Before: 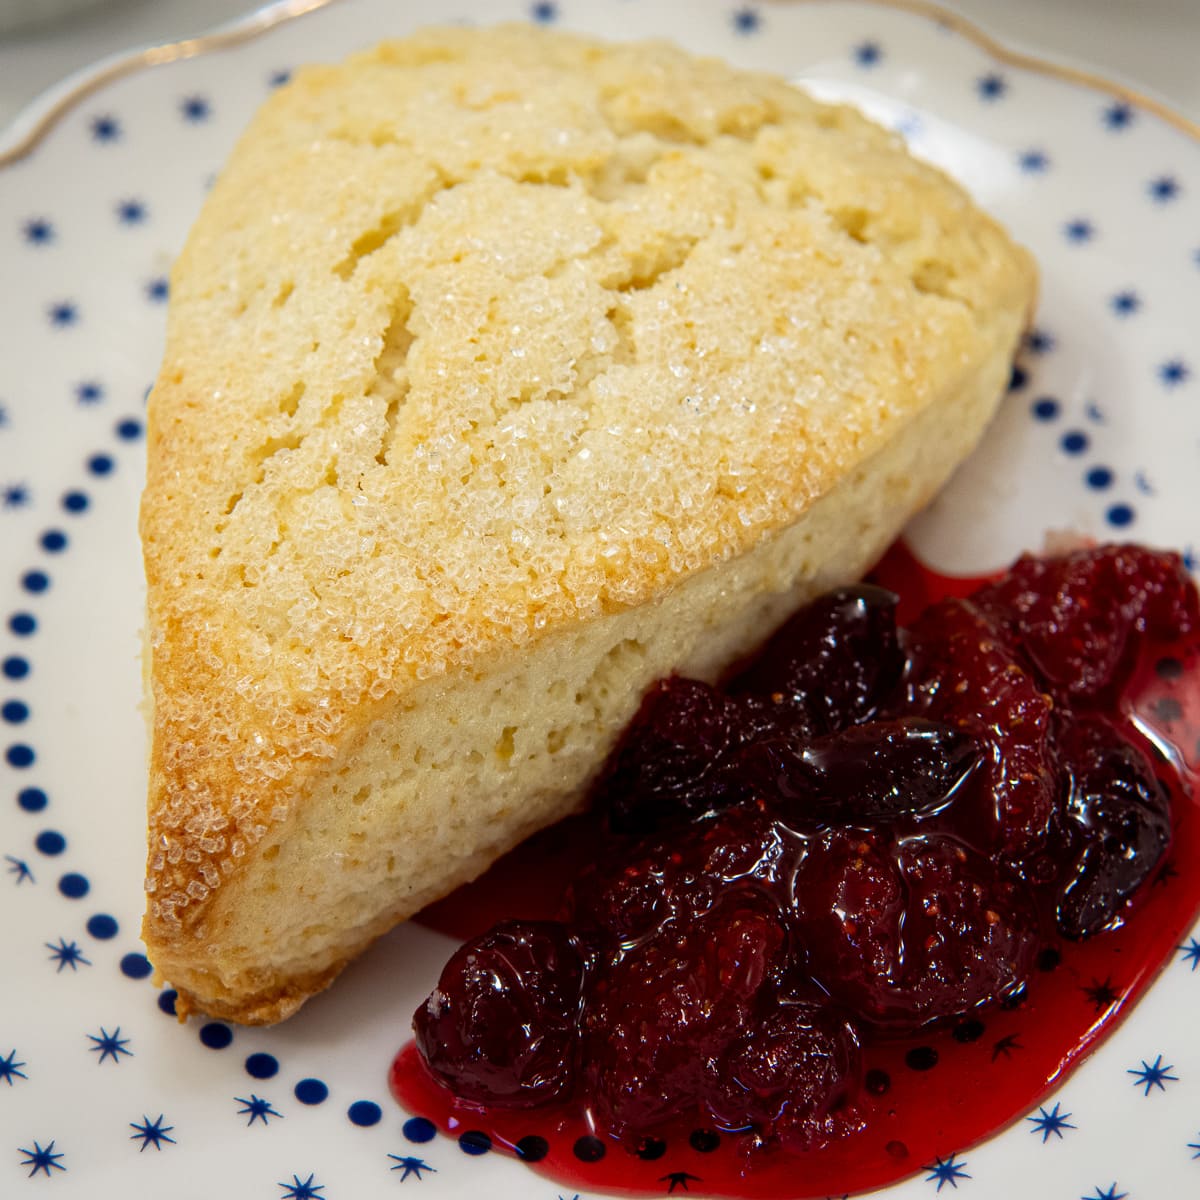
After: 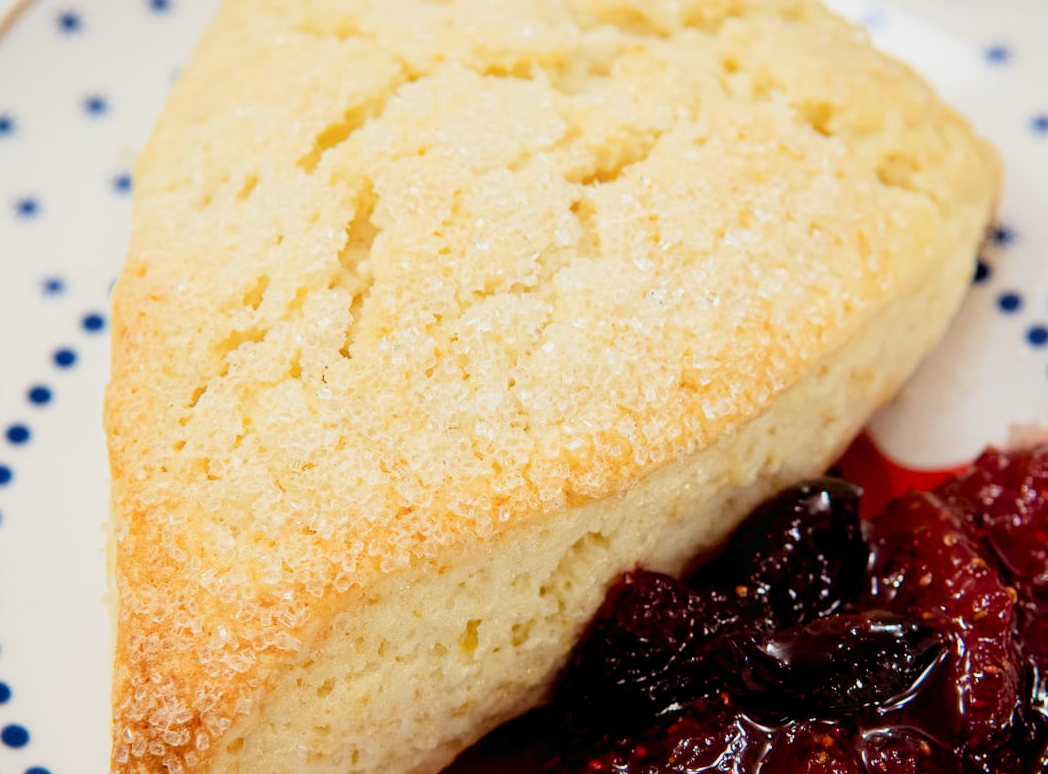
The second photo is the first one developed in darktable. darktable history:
exposure: black level correction 0.001, exposure 1 EV, compensate highlight preservation false
crop: left 3.015%, top 8.969%, right 9.647%, bottom 26.457%
filmic rgb: black relative exposure -7.65 EV, white relative exposure 4.56 EV, hardness 3.61
